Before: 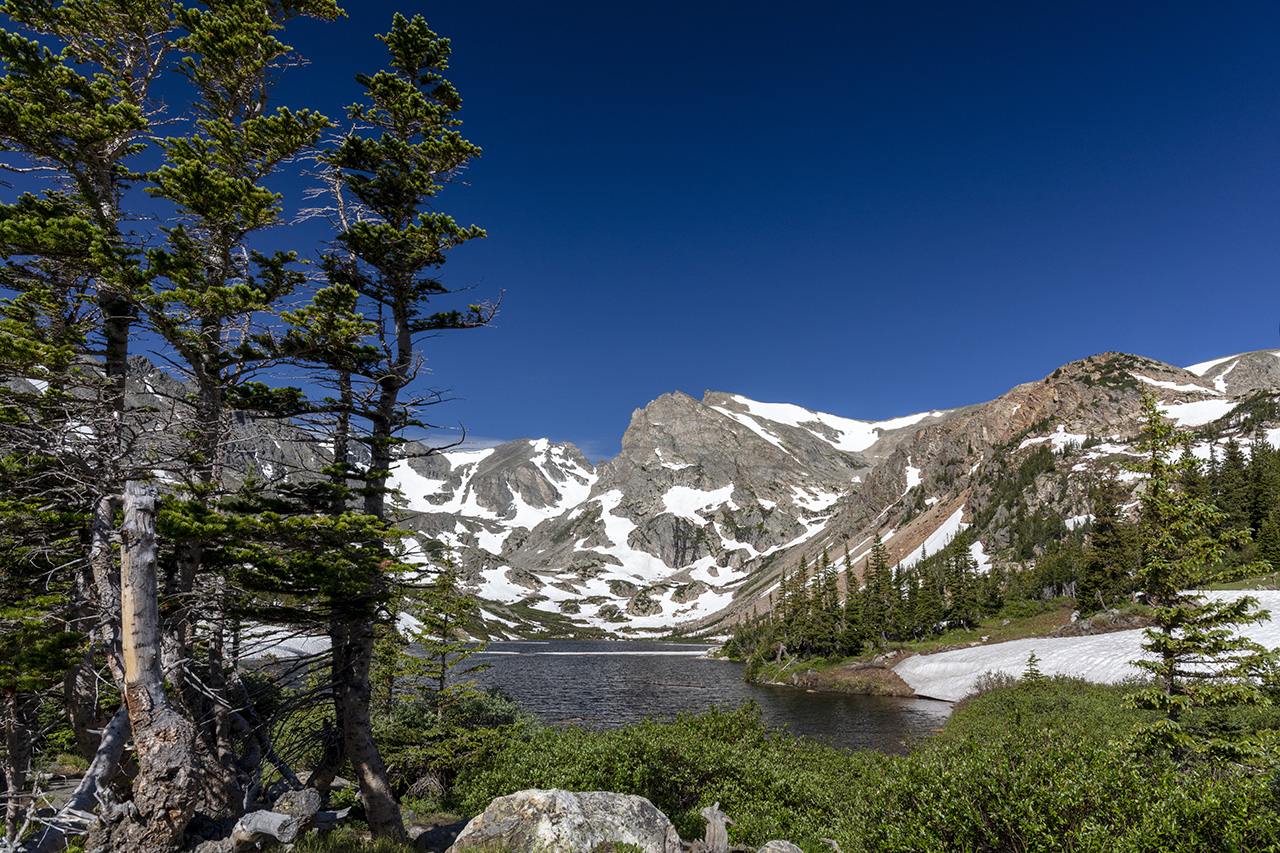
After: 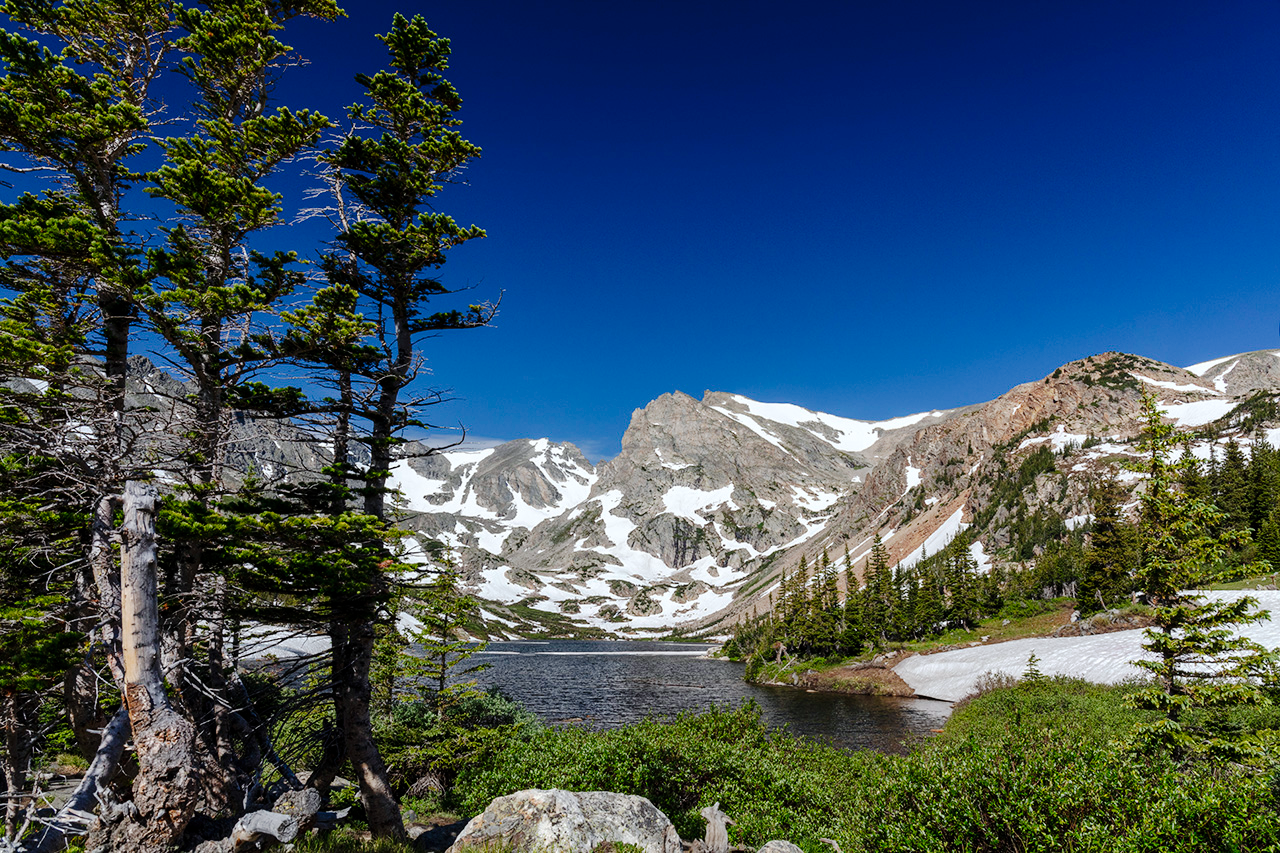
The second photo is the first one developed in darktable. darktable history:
tone curve: curves: ch0 [(0, 0) (0.003, 0.009) (0.011, 0.013) (0.025, 0.022) (0.044, 0.039) (0.069, 0.055) (0.1, 0.077) (0.136, 0.113) (0.177, 0.158) (0.224, 0.213) (0.277, 0.289) (0.335, 0.367) (0.399, 0.451) (0.468, 0.532) (0.543, 0.615) (0.623, 0.696) (0.709, 0.755) (0.801, 0.818) (0.898, 0.893) (1, 1)], preserve colors none
white balance: red 0.986, blue 1.01
